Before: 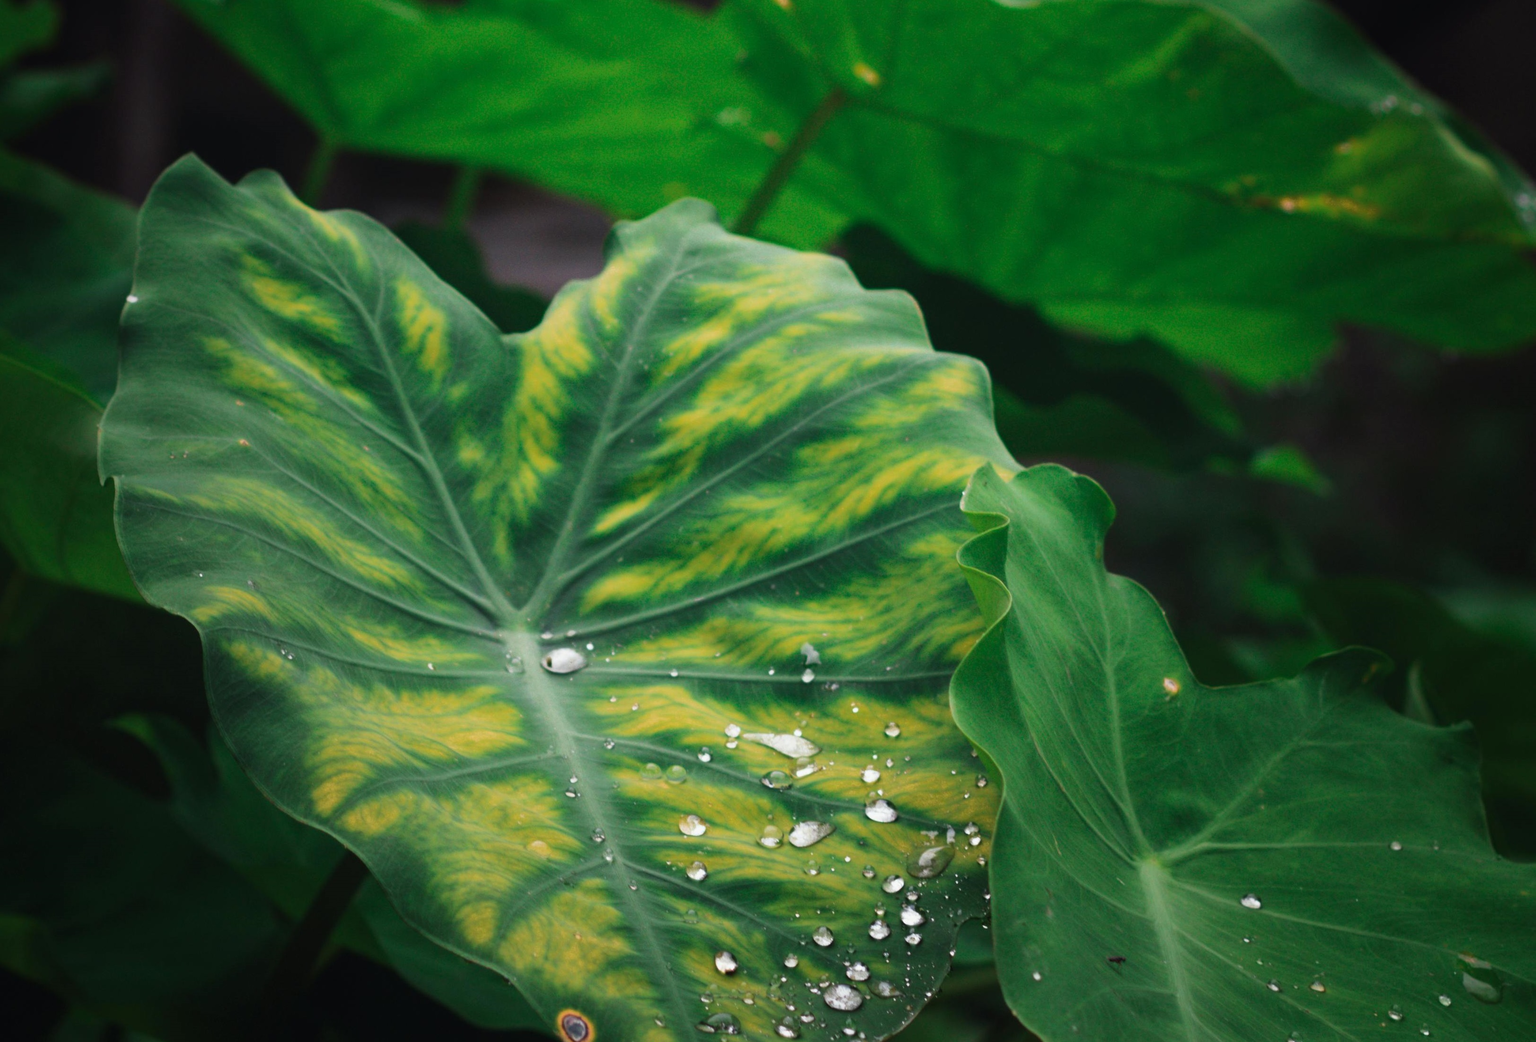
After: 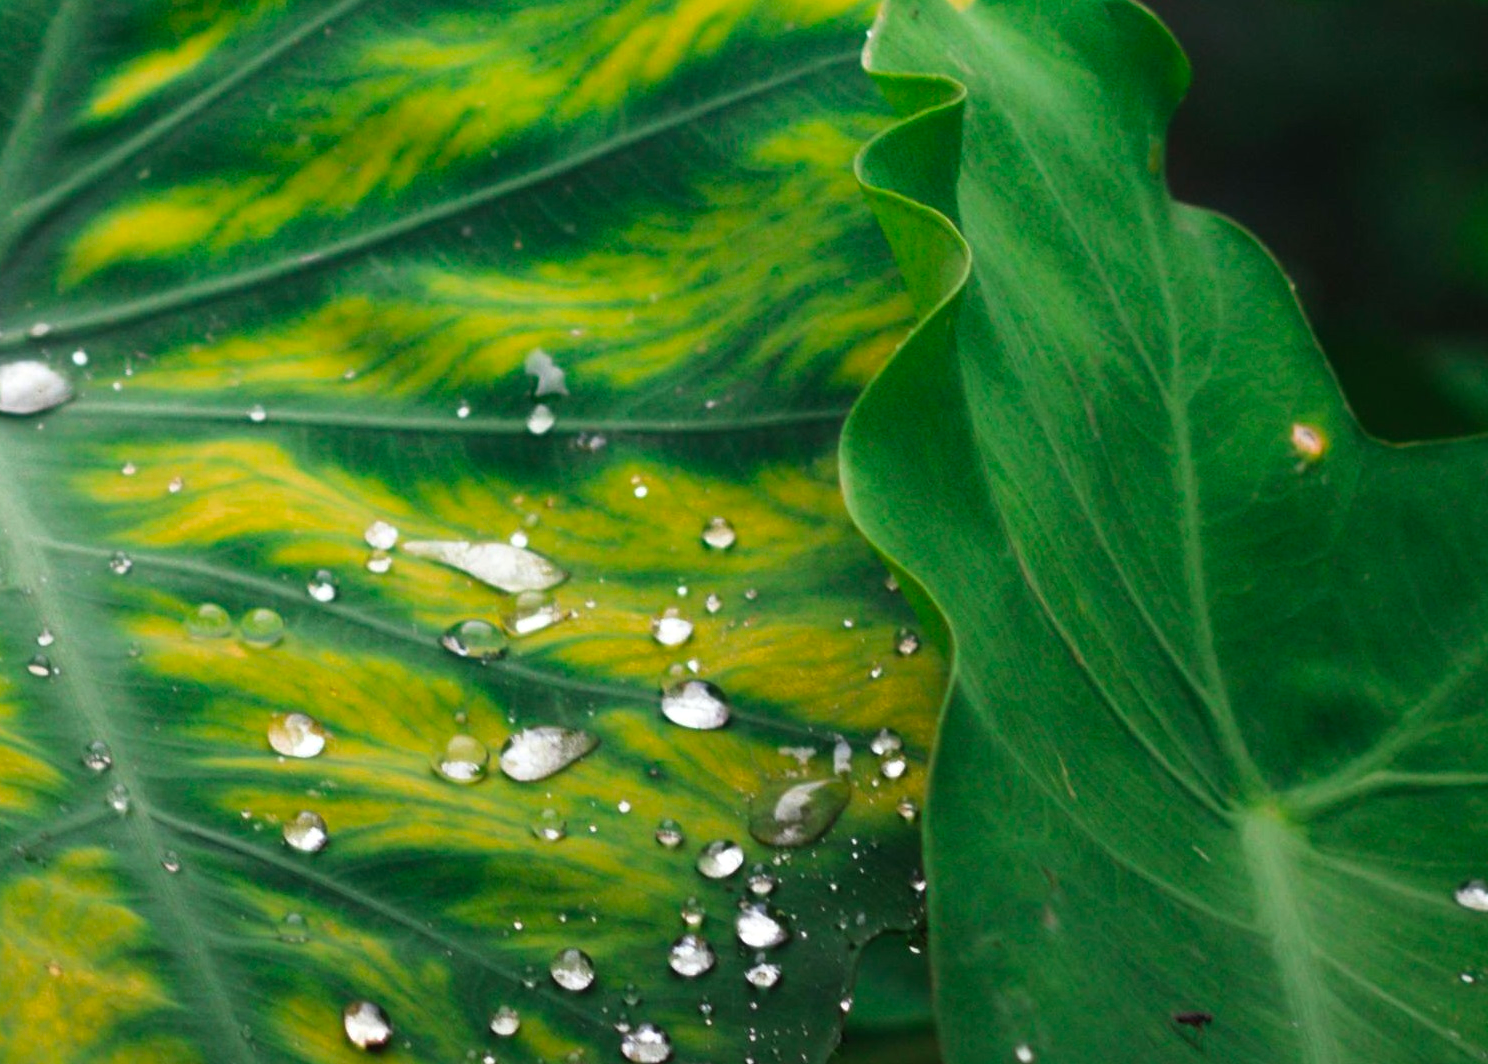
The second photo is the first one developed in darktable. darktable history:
color balance: contrast 6.48%, output saturation 113.3%
crop: left 35.976%, top 45.819%, right 18.162%, bottom 5.807%
